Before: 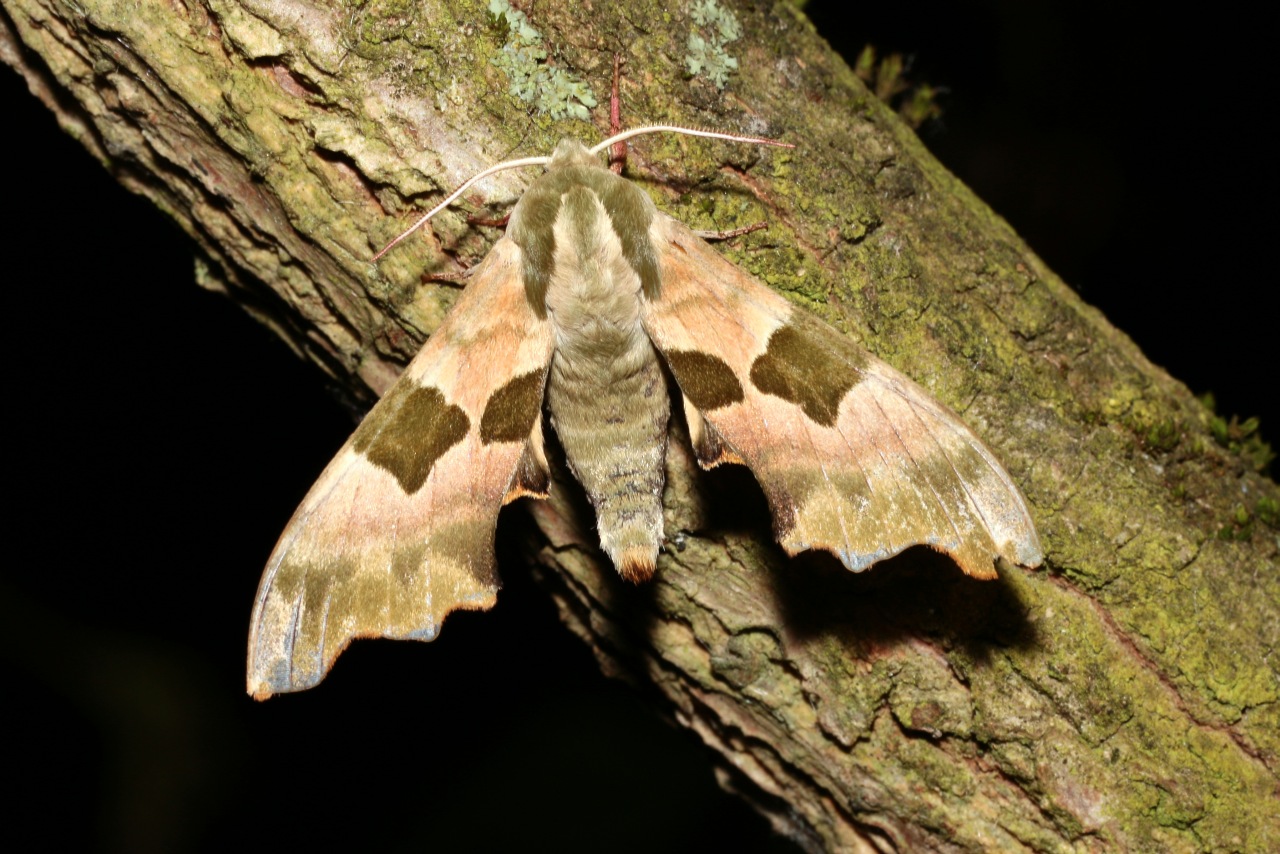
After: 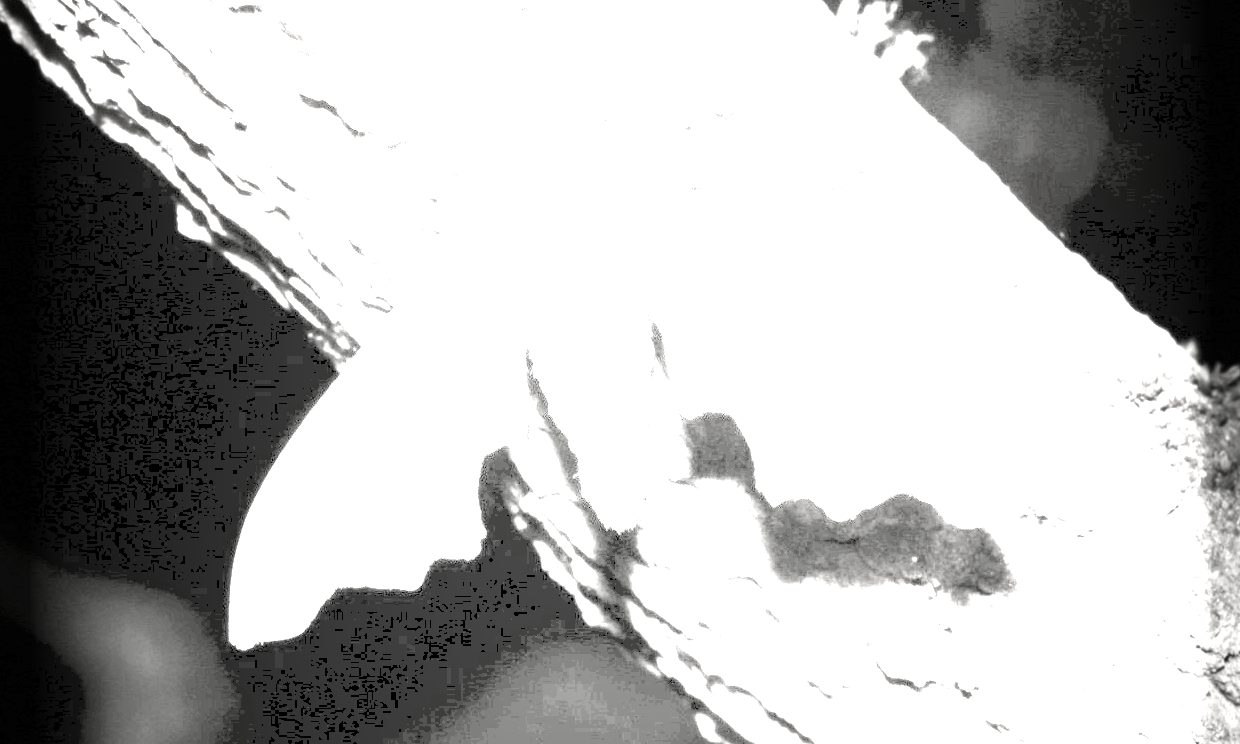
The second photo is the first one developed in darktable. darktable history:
contrast brightness saturation: saturation -0.987
crop: left 1.356%, top 6.09%, right 1.74%, bottom 6.724%
exposure: exposure 7.911 EV, compensate exposure bias true, compensate highlight preservation false
vignetting: fall-off start 17.87%, fall-off radius 137.11%, brightness -0.988, saturation 0.488, width/height ratio 0.617, shape 0.602
